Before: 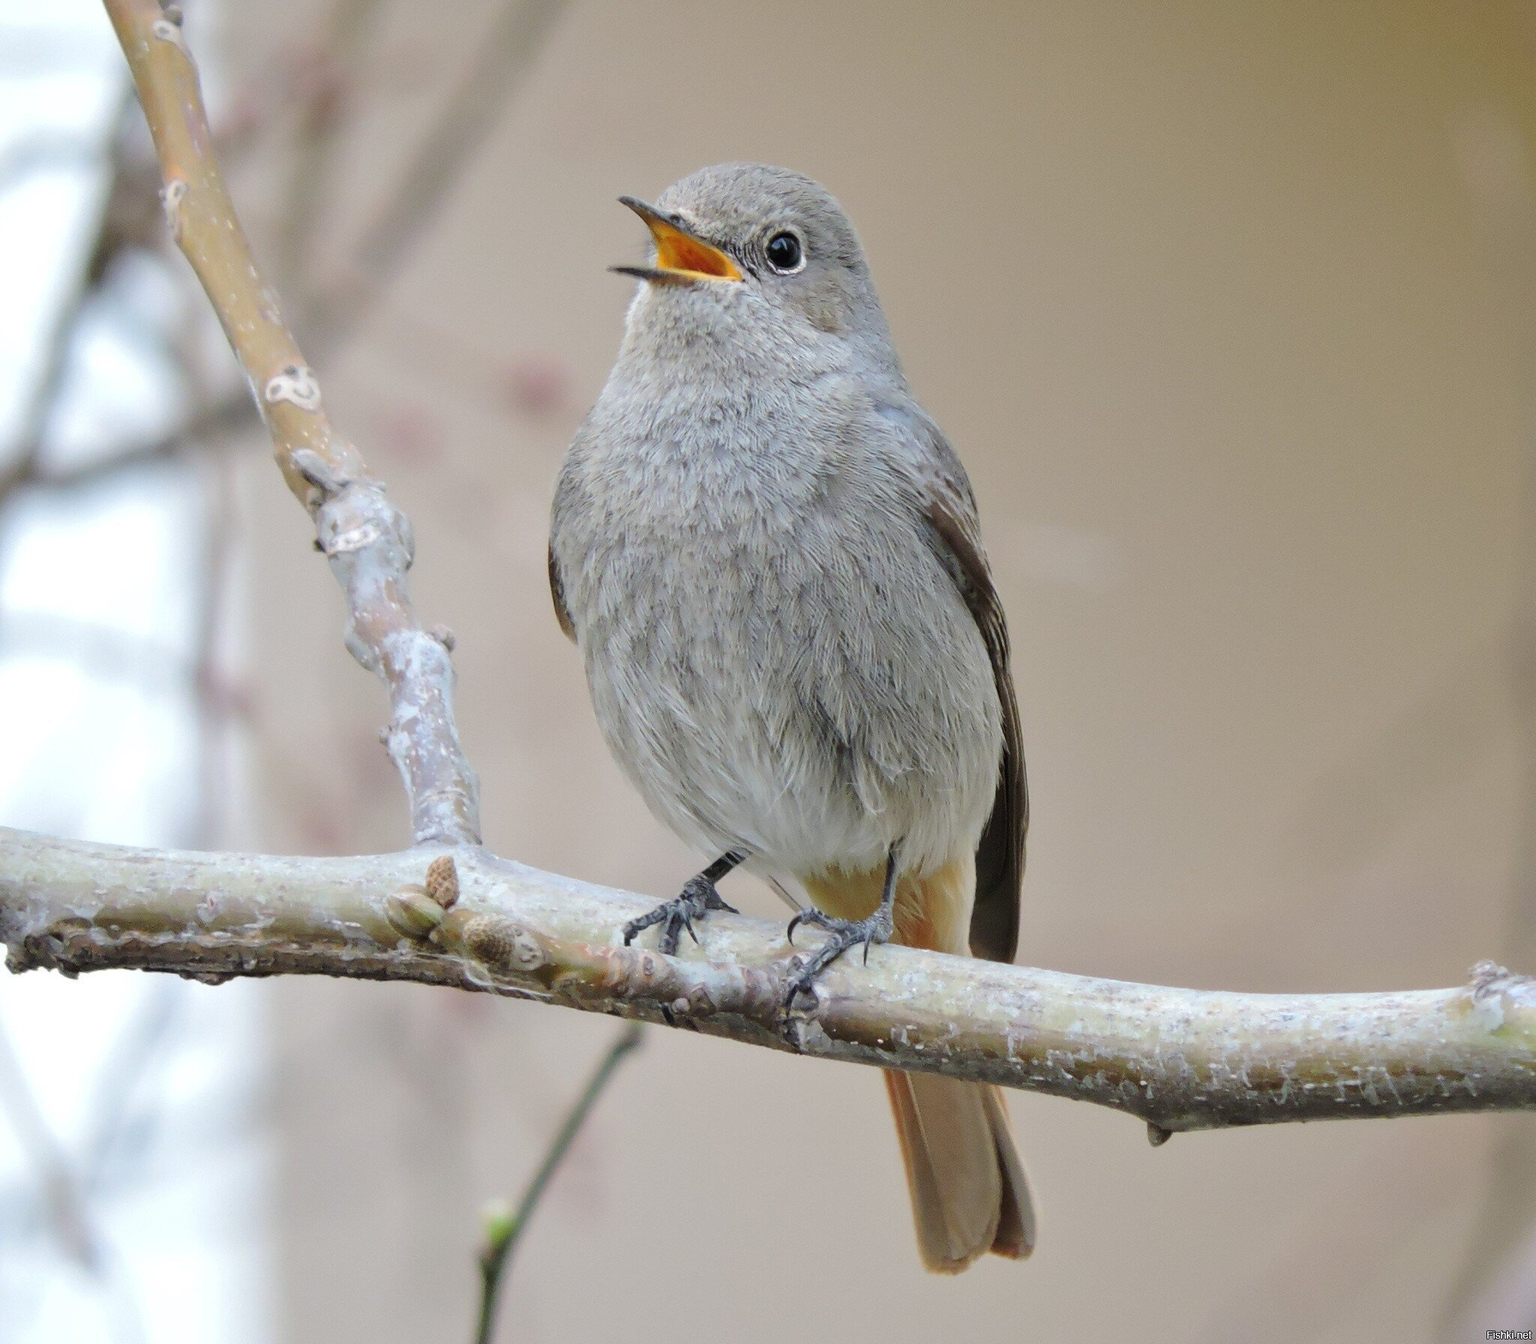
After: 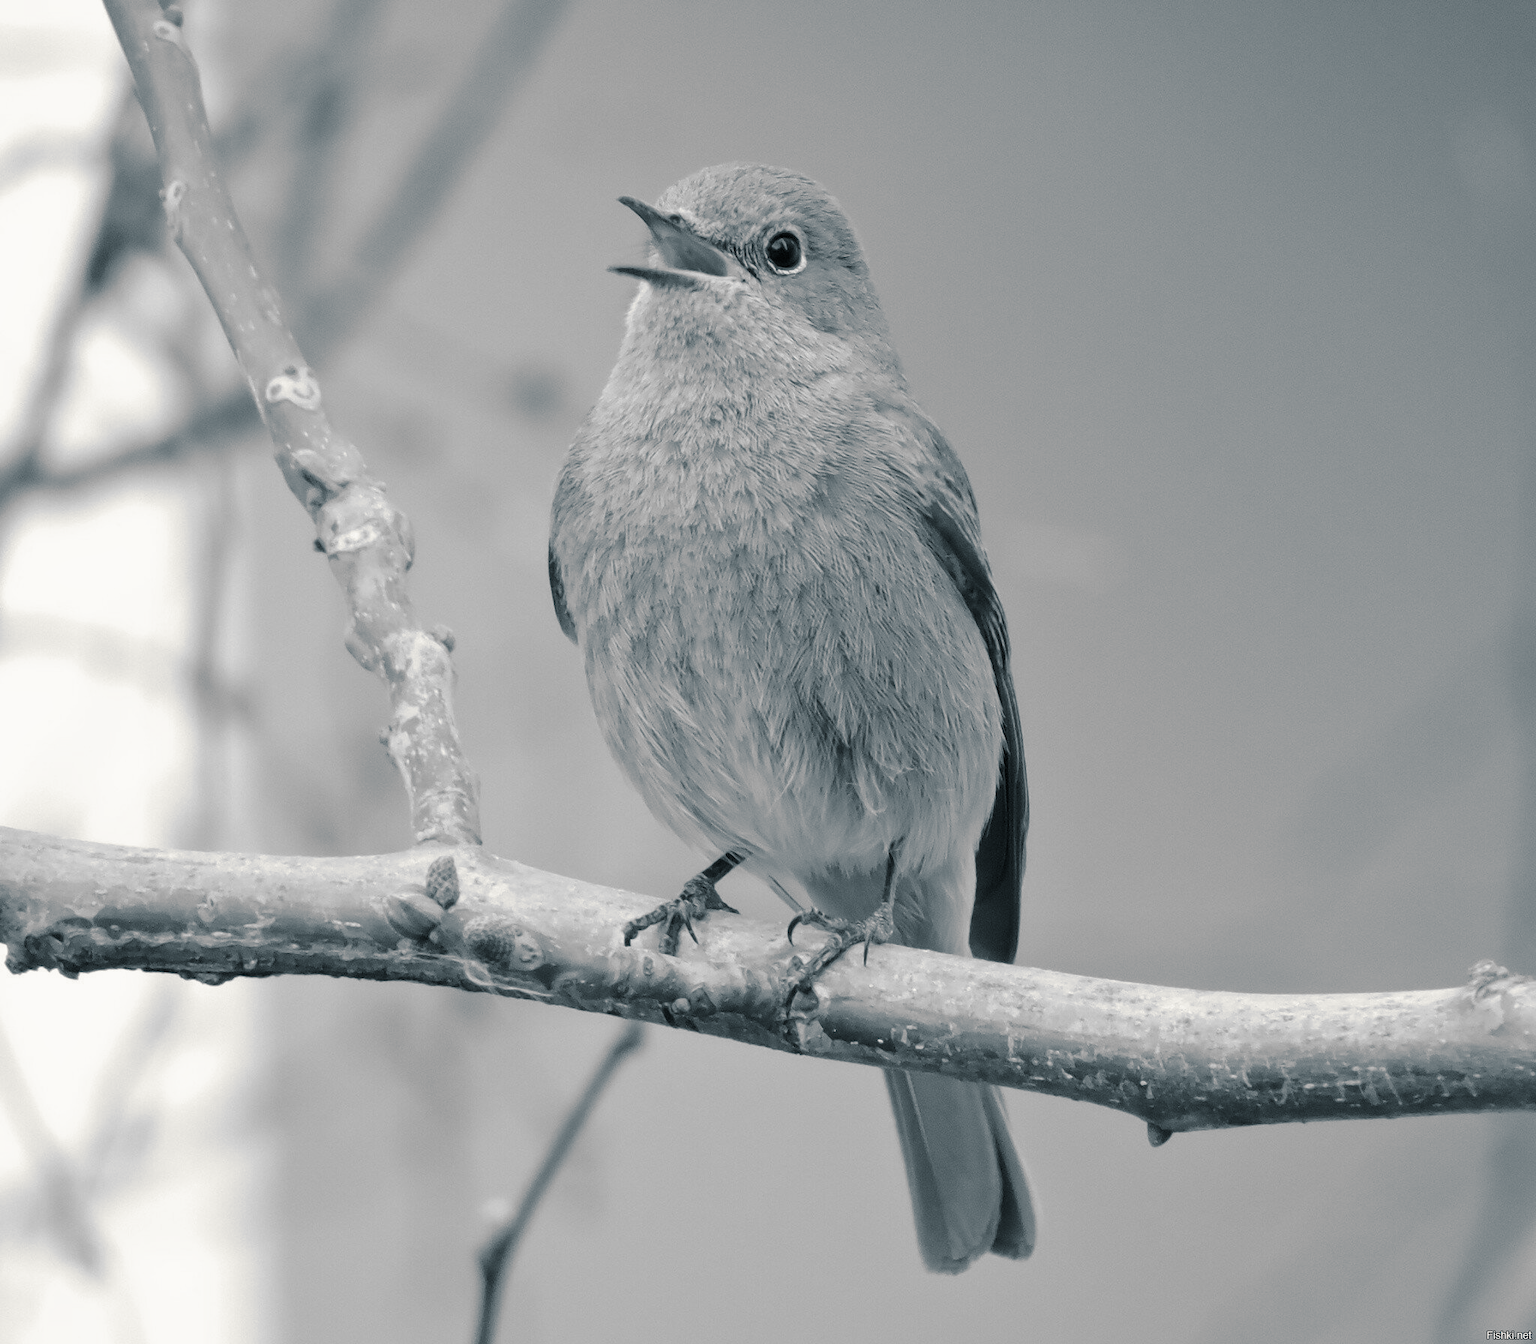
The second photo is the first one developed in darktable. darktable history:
monochrome: a 32, b 64, size 2.3
split-toning: shadows › hue 205.2°, shadows › saturation 0.29, highlights › hue 50.4°, highlights › saturation 0.38, balance -49.9
